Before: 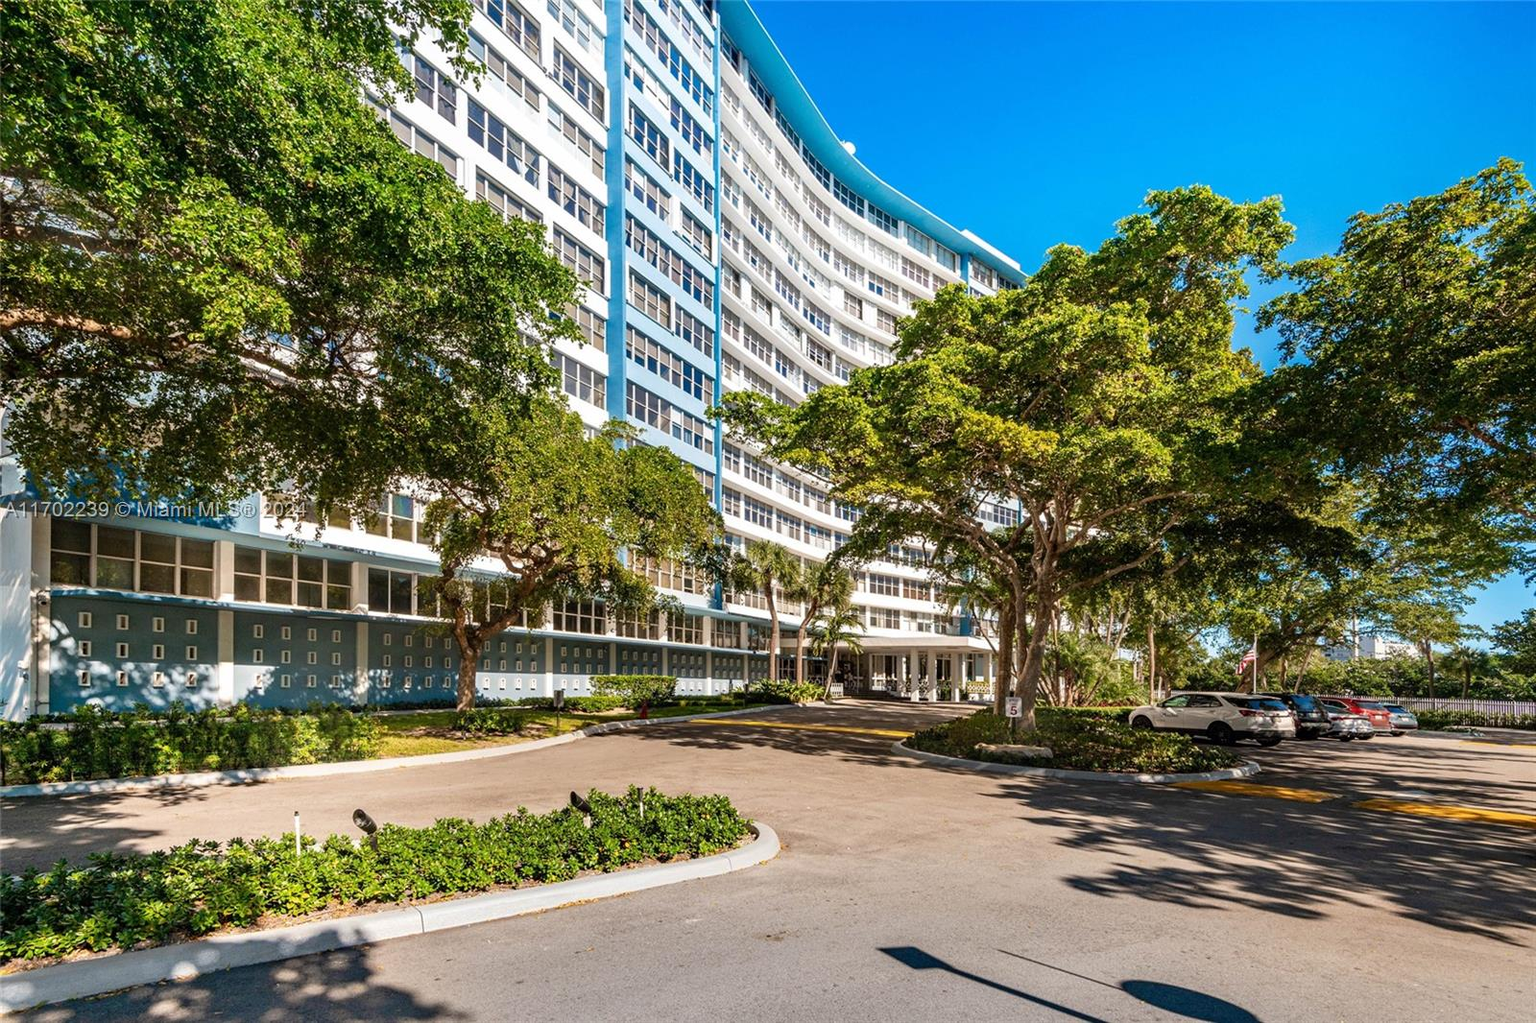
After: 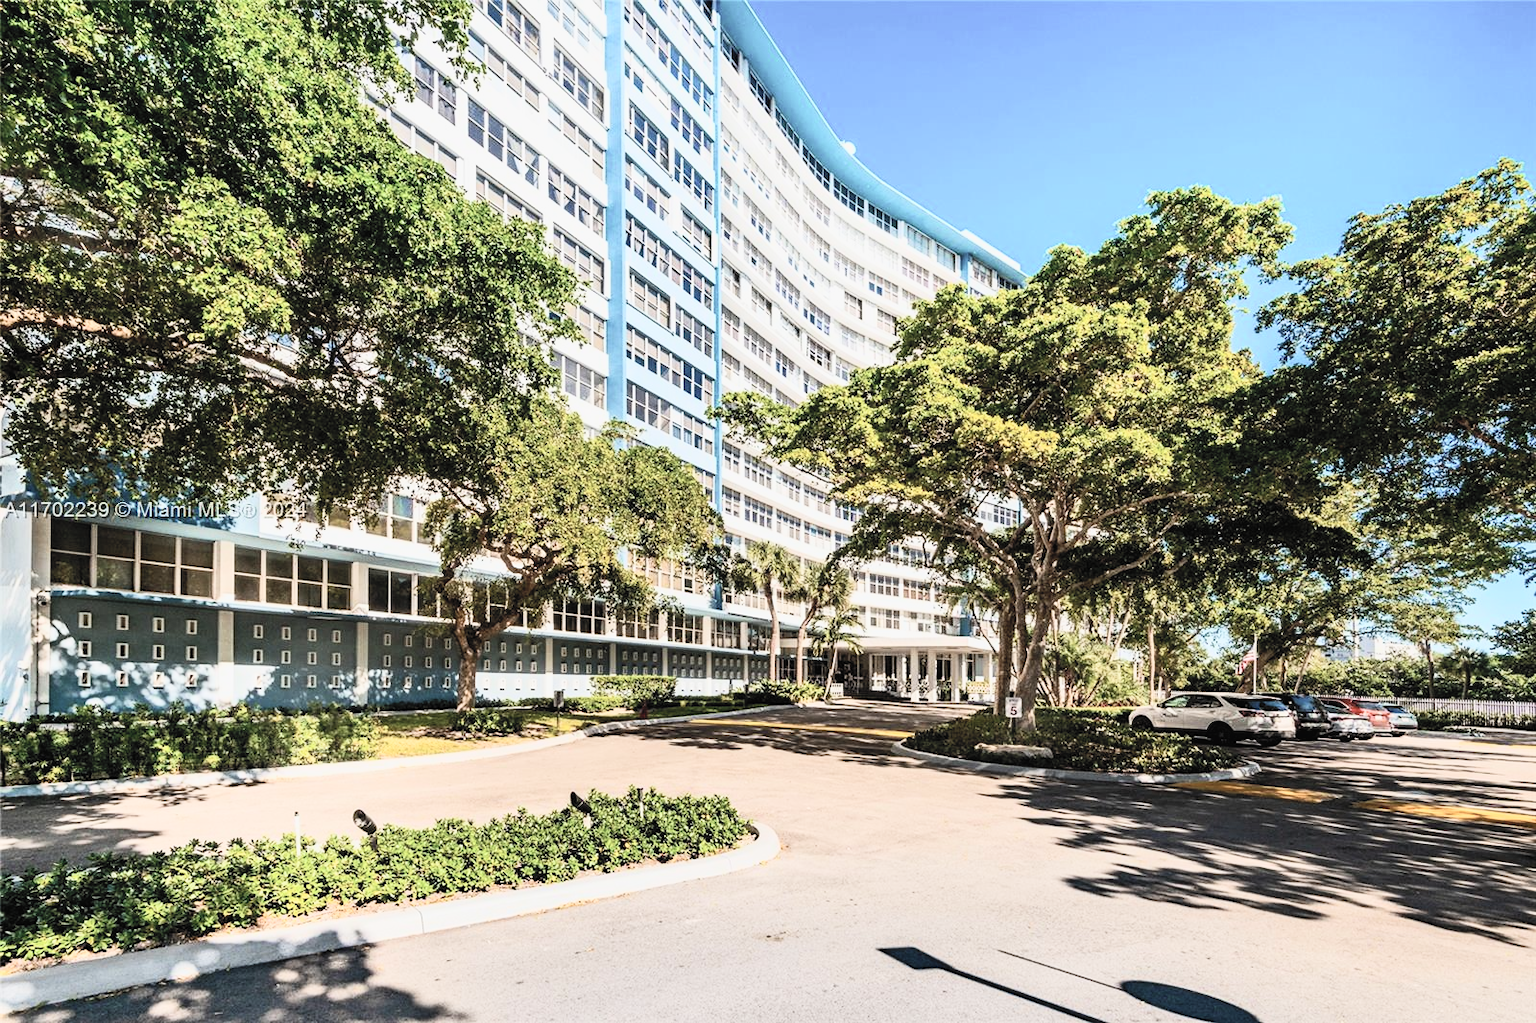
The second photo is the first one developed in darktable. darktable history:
contrast brightness saturation: contrast 0.447, brightness 0.561, saturation -0.186
filmic rgb: black relative exposure -8.55 EV, white relative exposure 5.55 EV, threshold 5.99 EV, hardness 3.36, contrast 1.02, enable highlight reconstruction true
